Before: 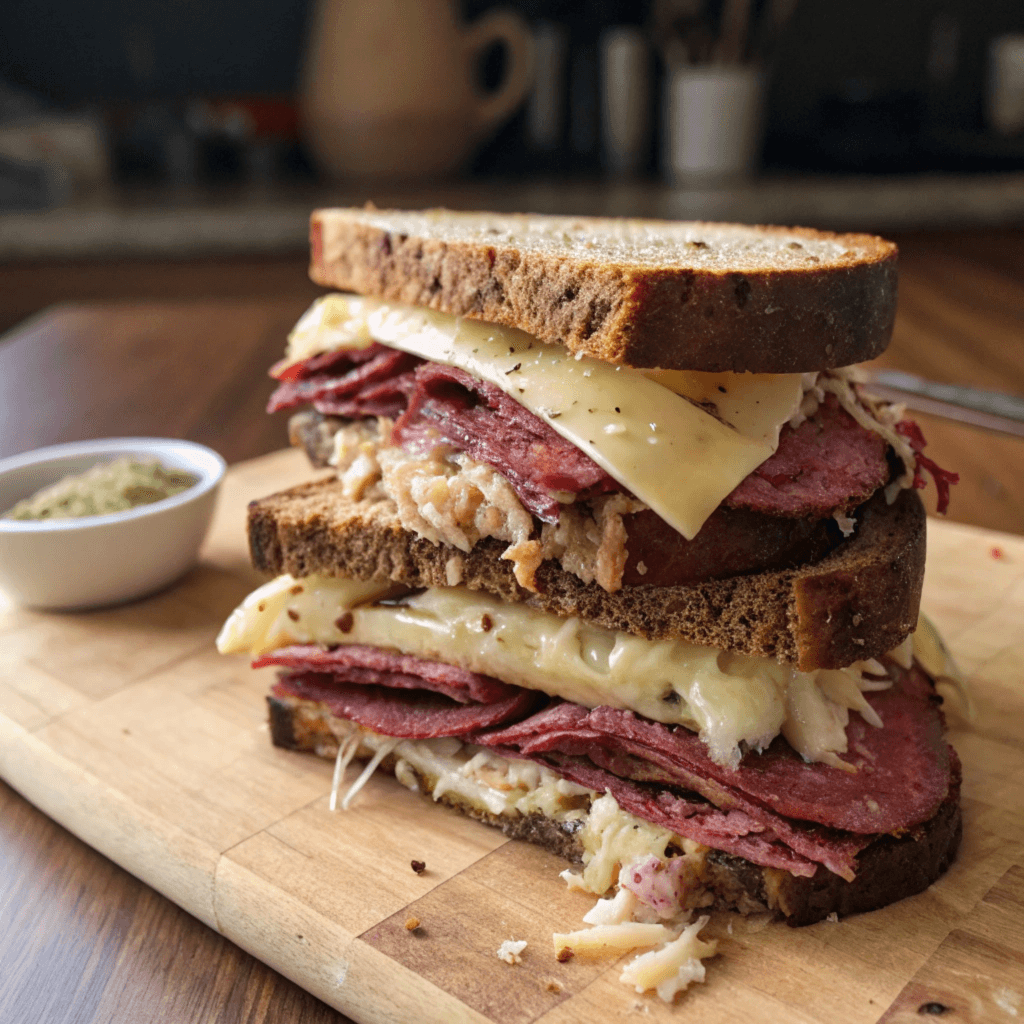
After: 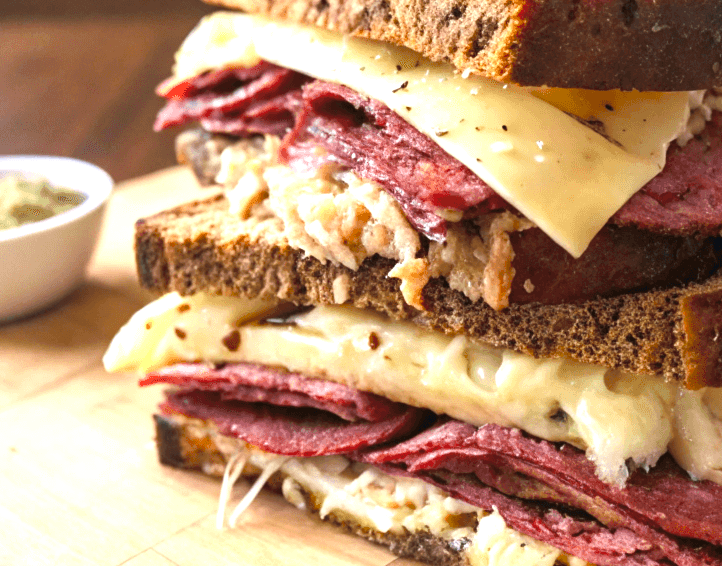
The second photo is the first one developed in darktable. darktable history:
crop: left 11.123%, top 27.61%, right 18.3%, bottom 17.034%
color balance rgb: shadows fall-off 101%, linear chroma grading › mid-tones 7.63%, perceptual saturation grading › mid-tones 11.68%, mask middle-gray fulcrum 22.45%, global vibrance 10.11%, saturation formula JzAzBz (2021)
exposure: exposure 0.999 EV, compensate highlight preservation false
